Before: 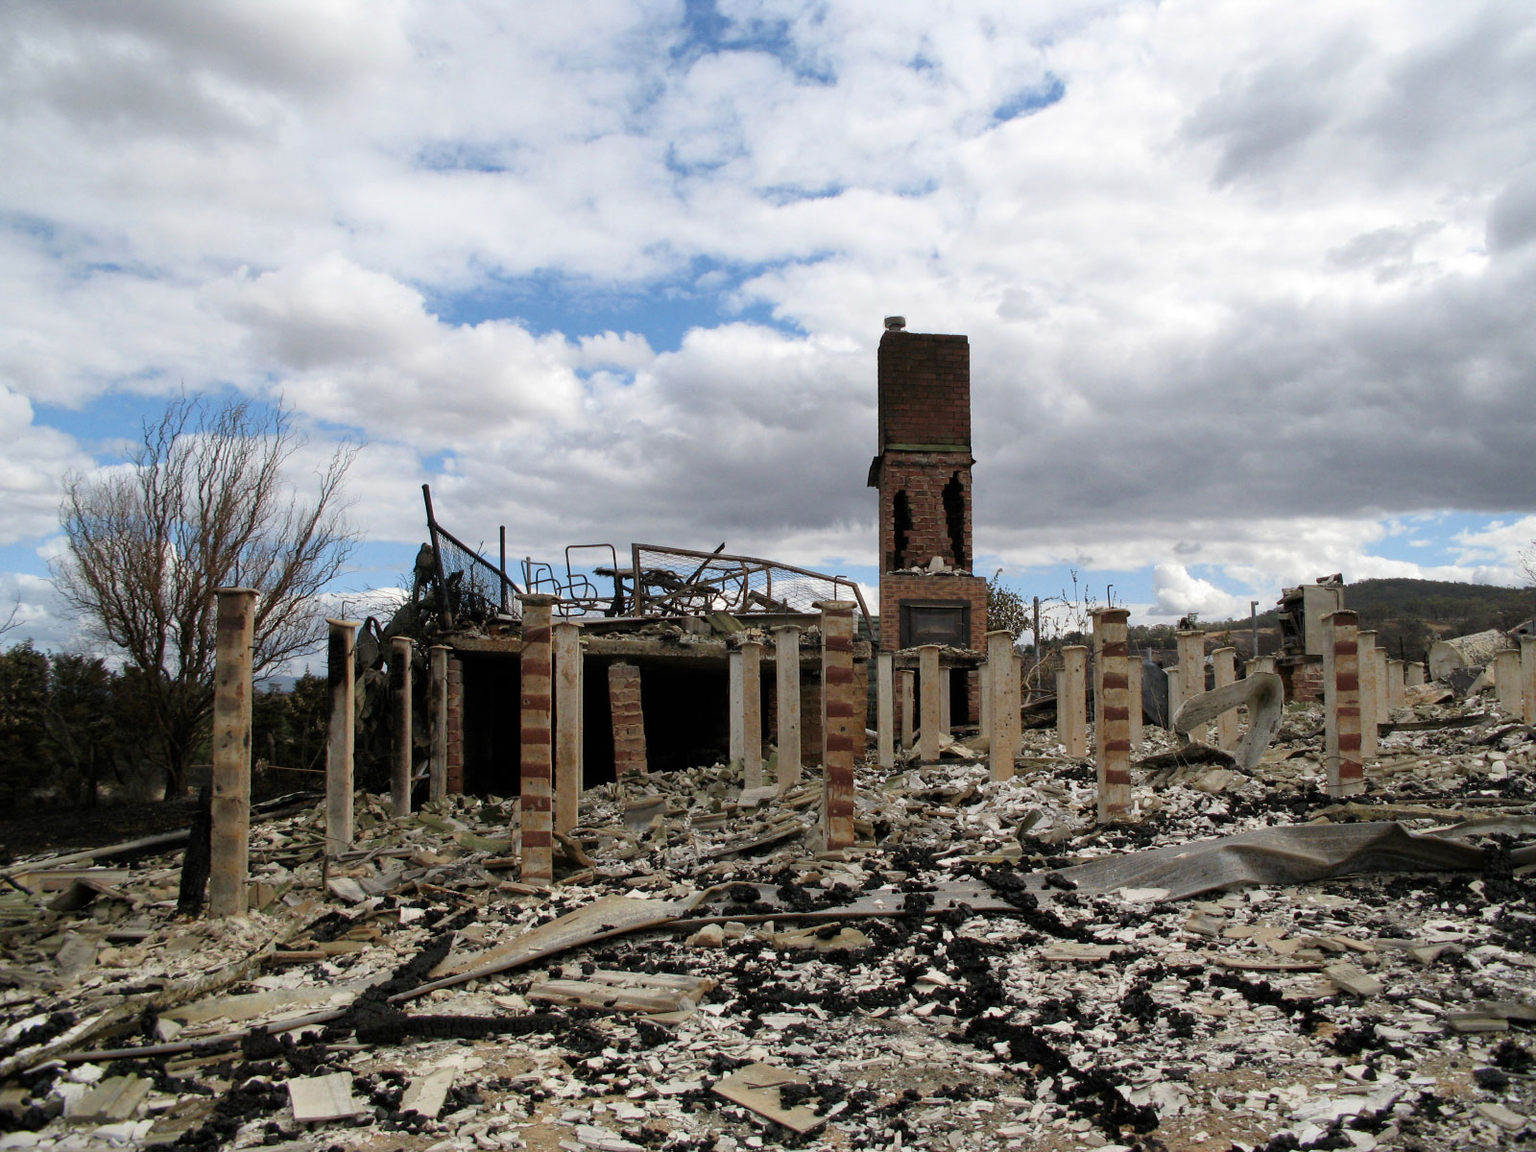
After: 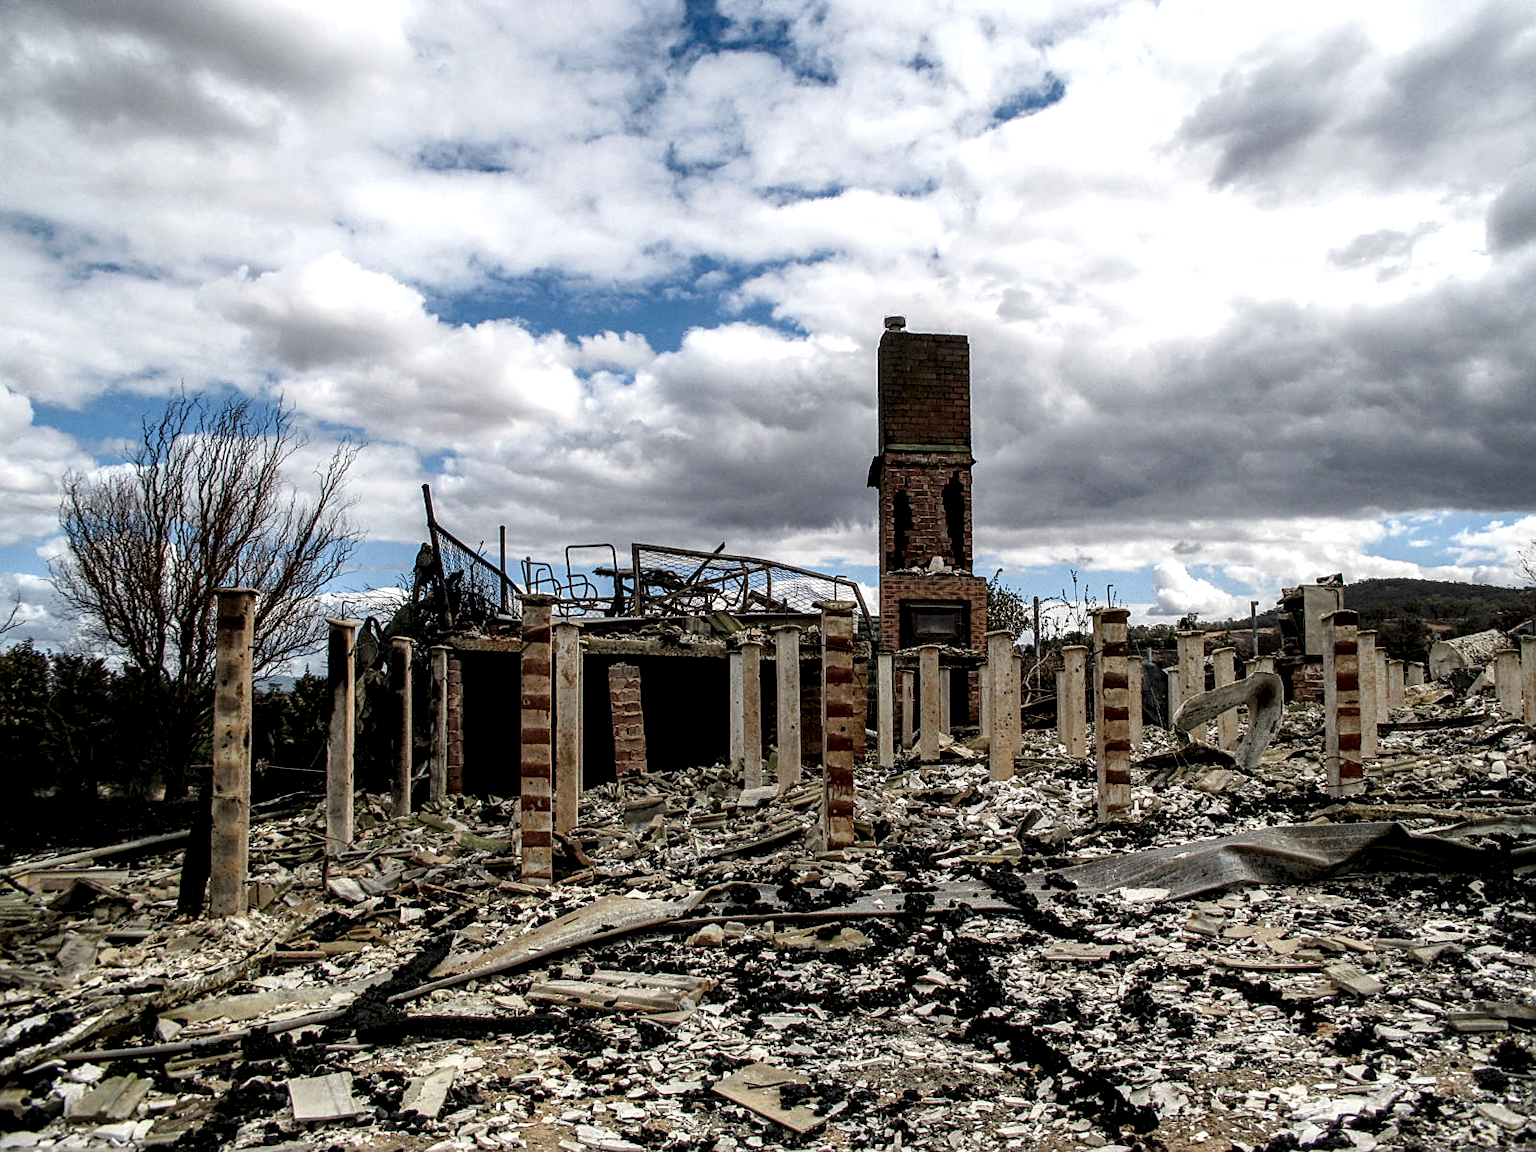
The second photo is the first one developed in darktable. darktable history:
sharpen: on, module defaults
local contrast: highlights 20%, detail 197%
